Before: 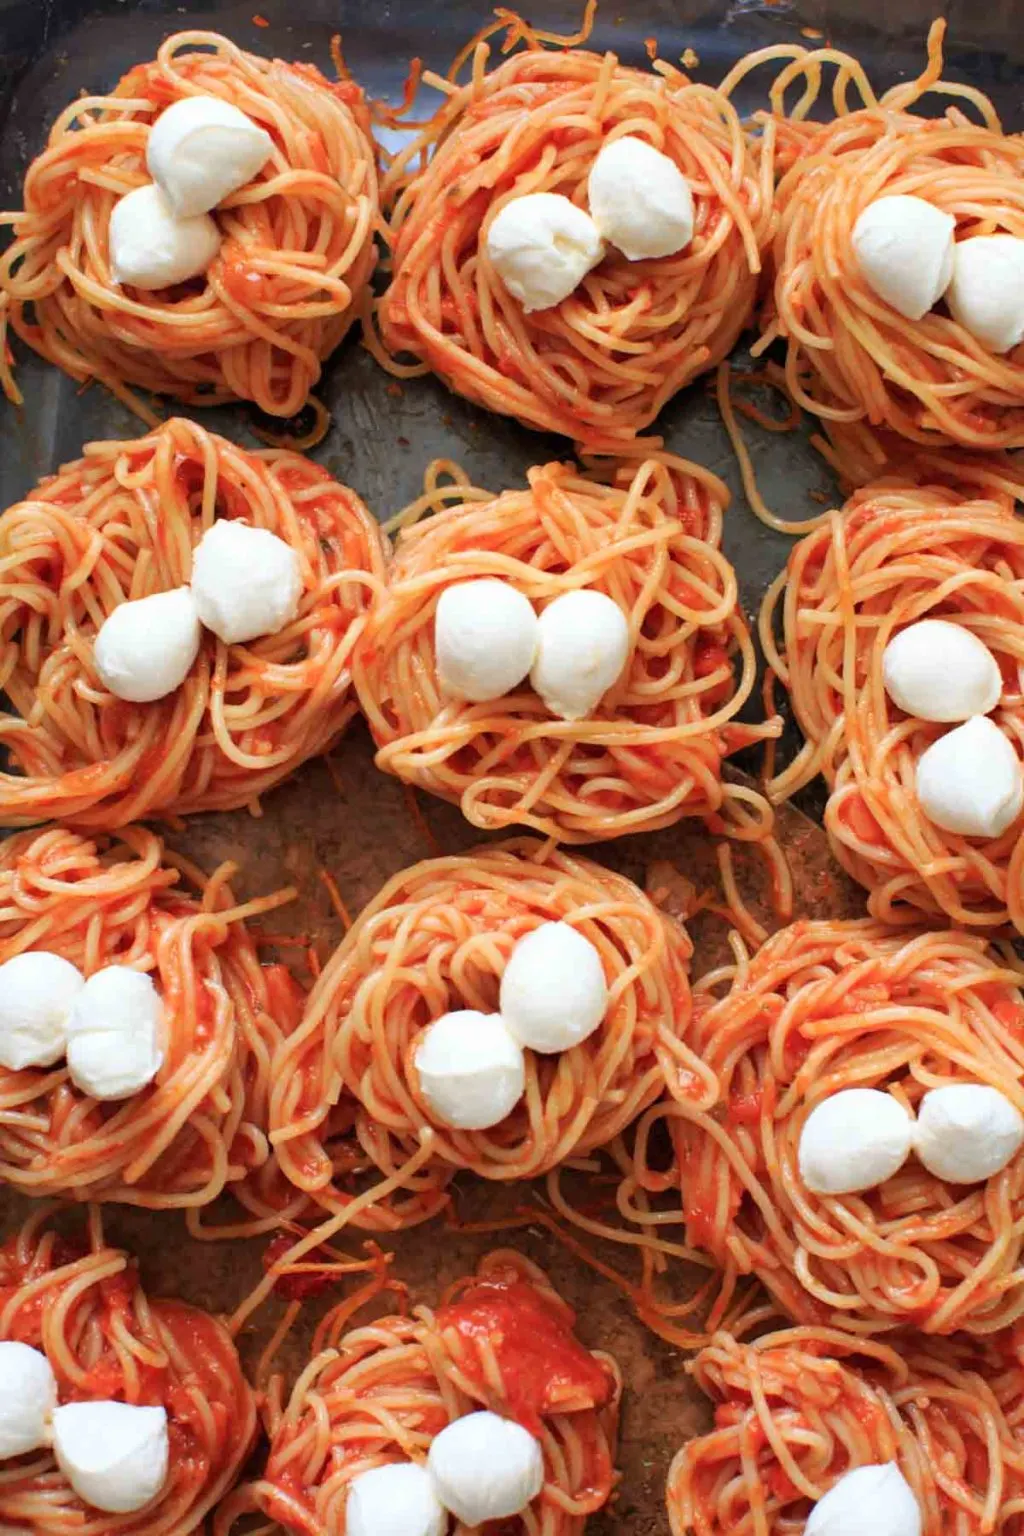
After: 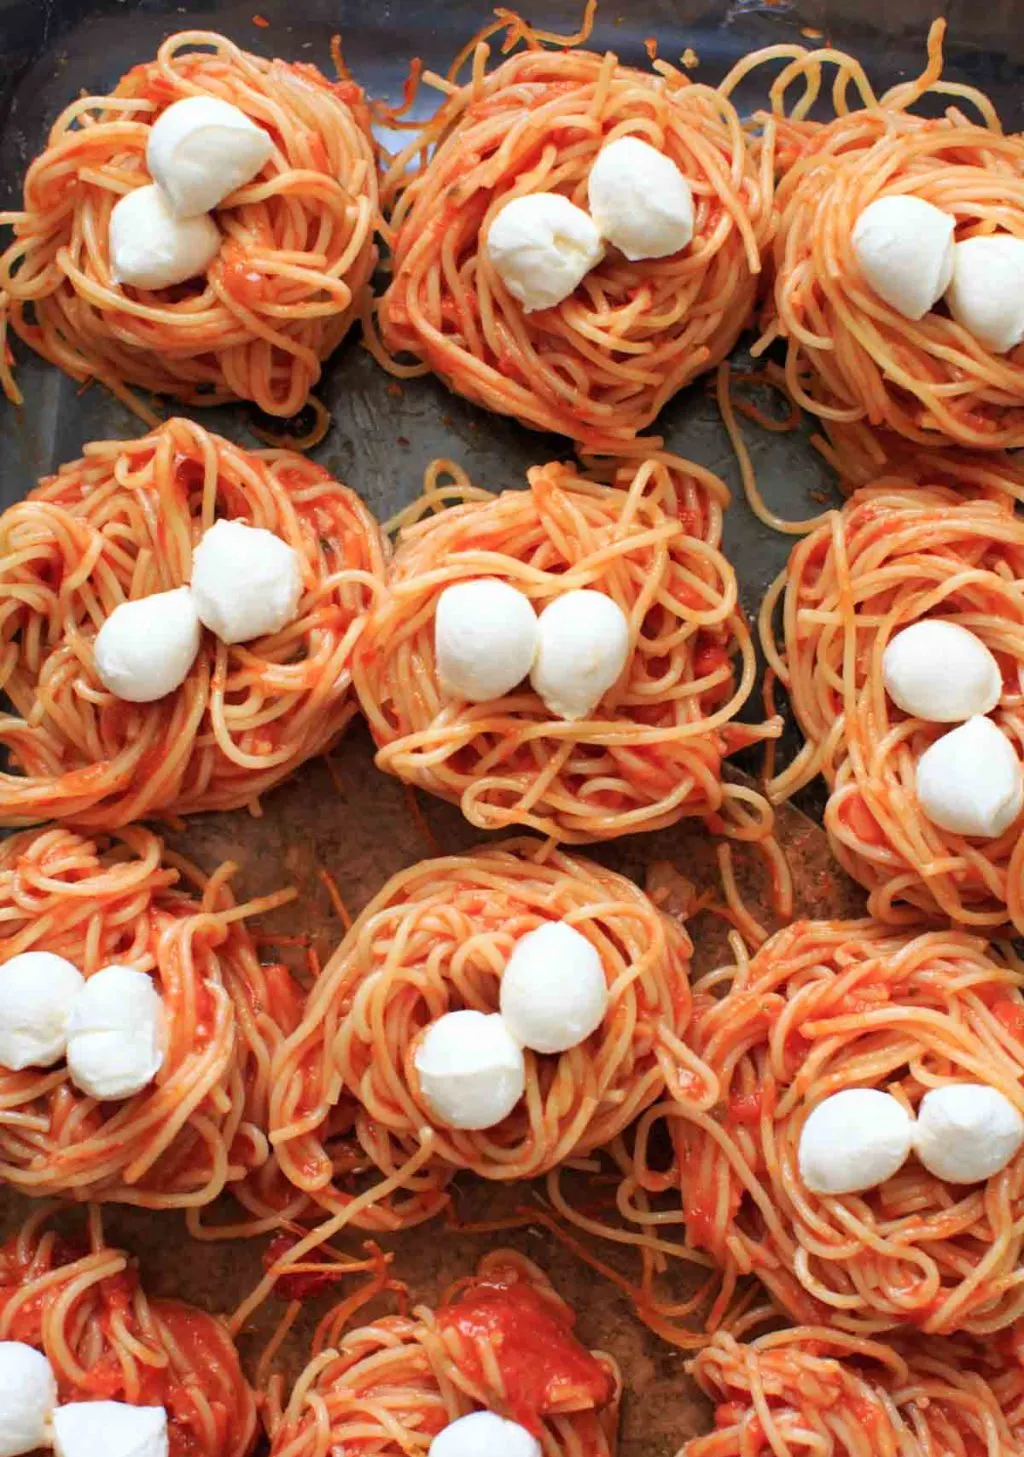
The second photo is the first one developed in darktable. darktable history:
rgb levels: preserve colors max RGB
crop and rotate: top 0%, bottom 5.097%
